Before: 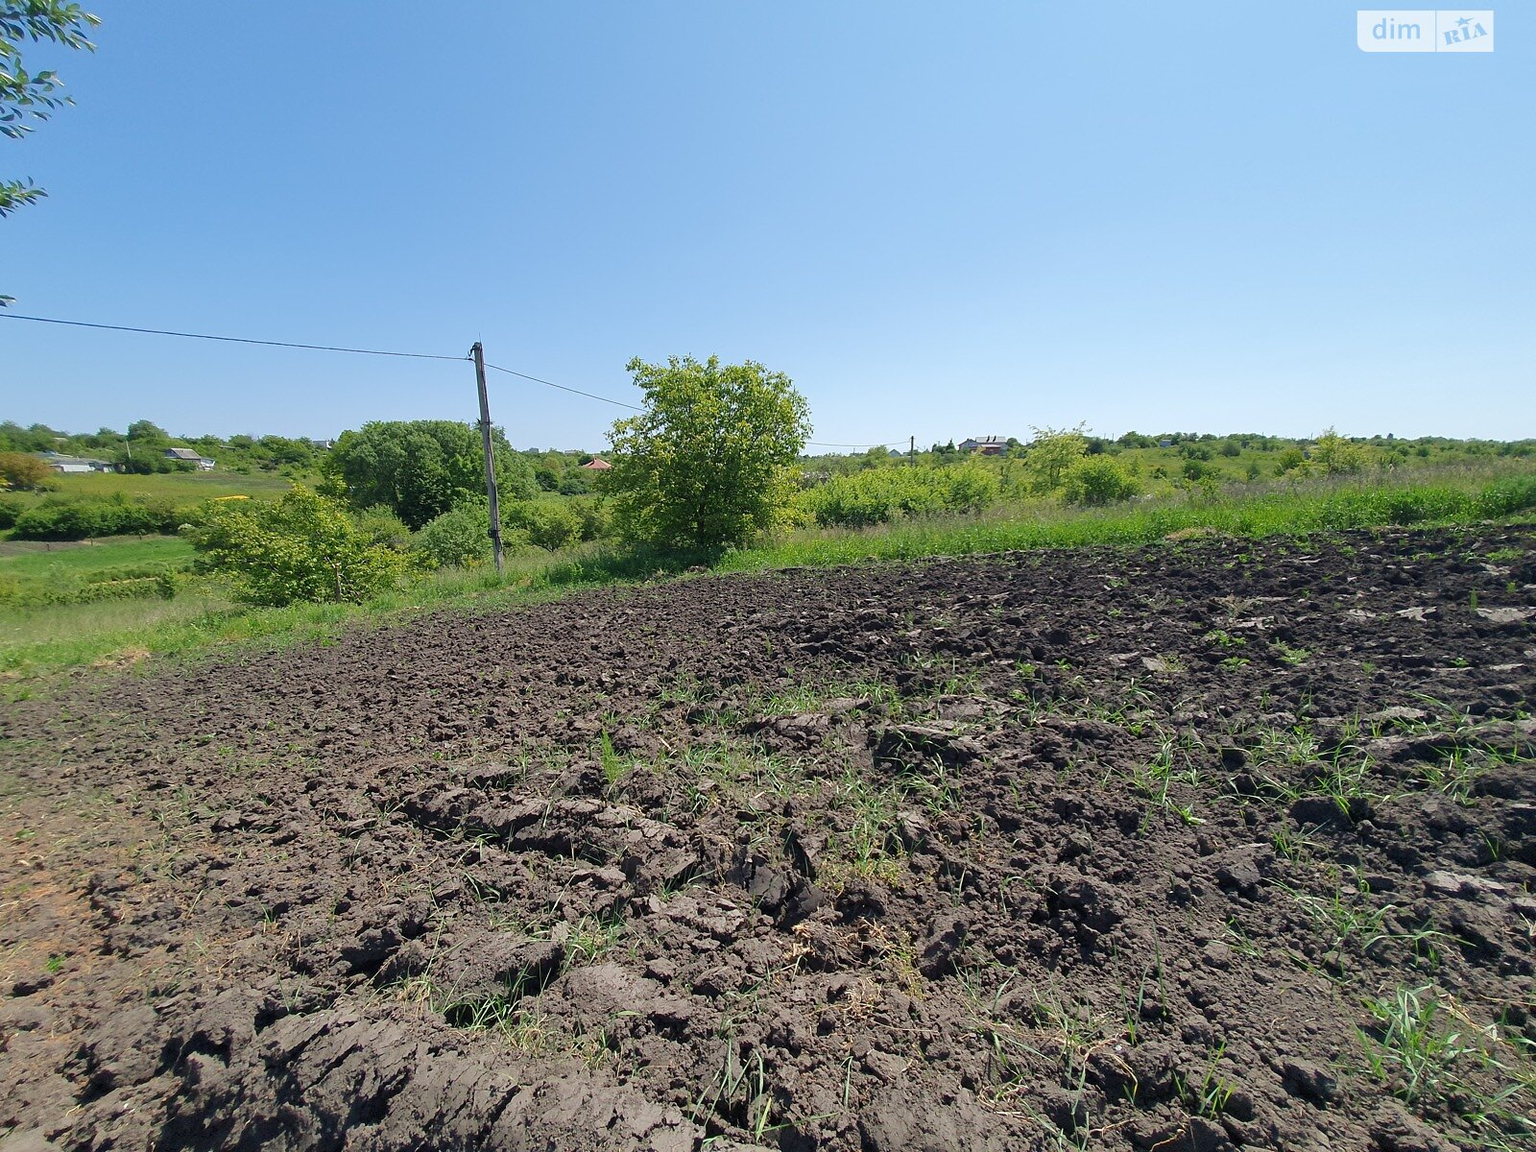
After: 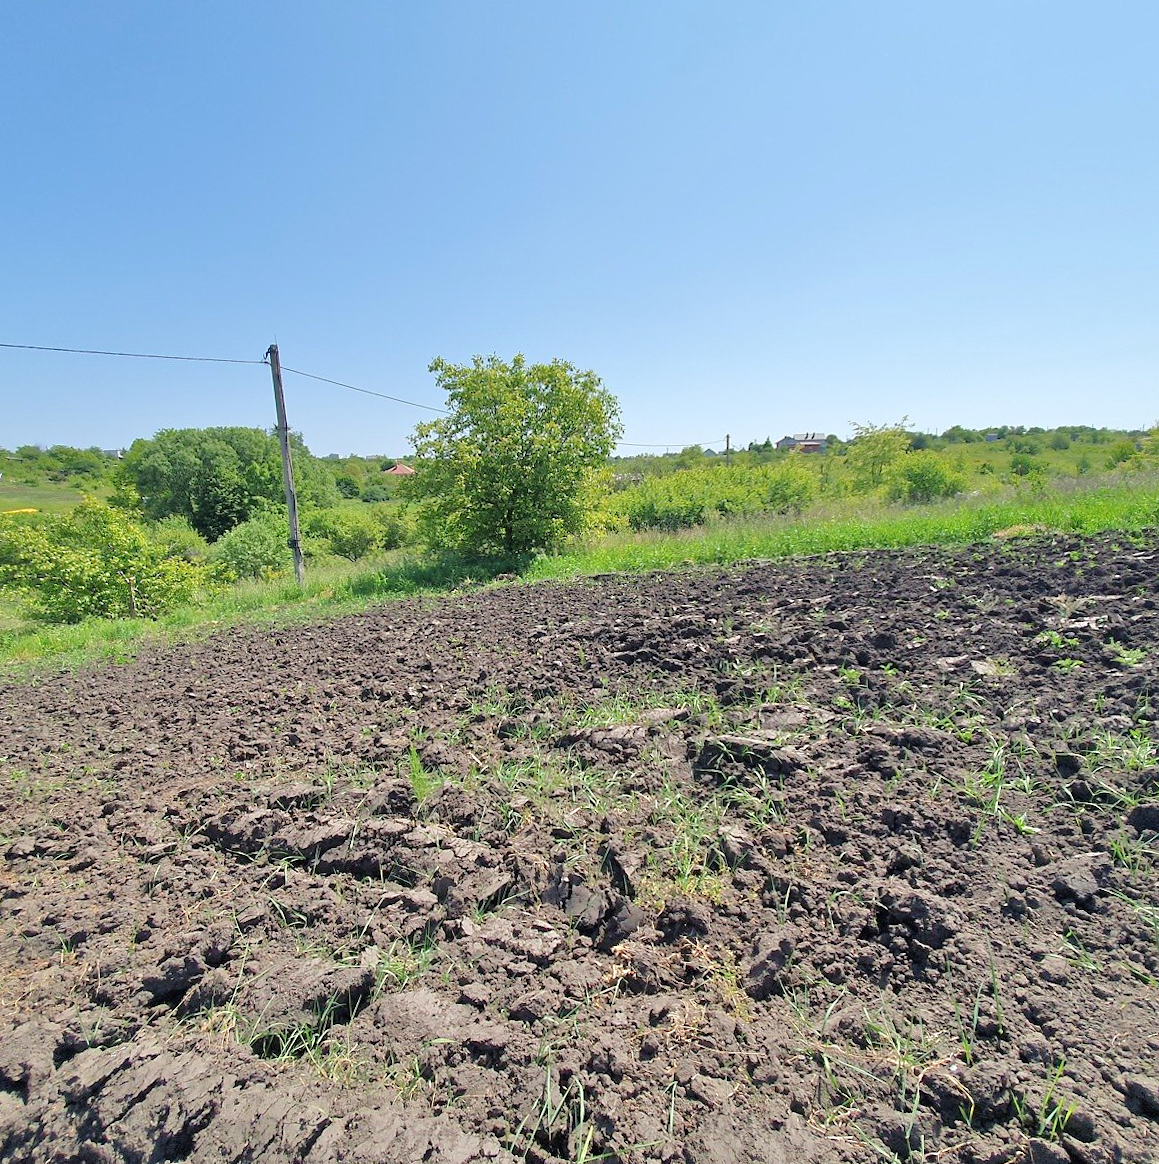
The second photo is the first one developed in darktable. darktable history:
tone equalizer: -7 EV 0.15 EV, -6 EV 0.6 EV, -5 EV 1.15 EV, -4 EV 1.33 EV, -3 EV 1.15 EV, -2 EV 0.6 EV, -1 EV 0.15 EV, mask exposure compensation -0.5 EV
crop: left 13.443%, right 13.31%
rotate and perspective: rotation -1°, crop left 0.011, crop right 0.989, crop top 0.025, crop bottom 0.975
